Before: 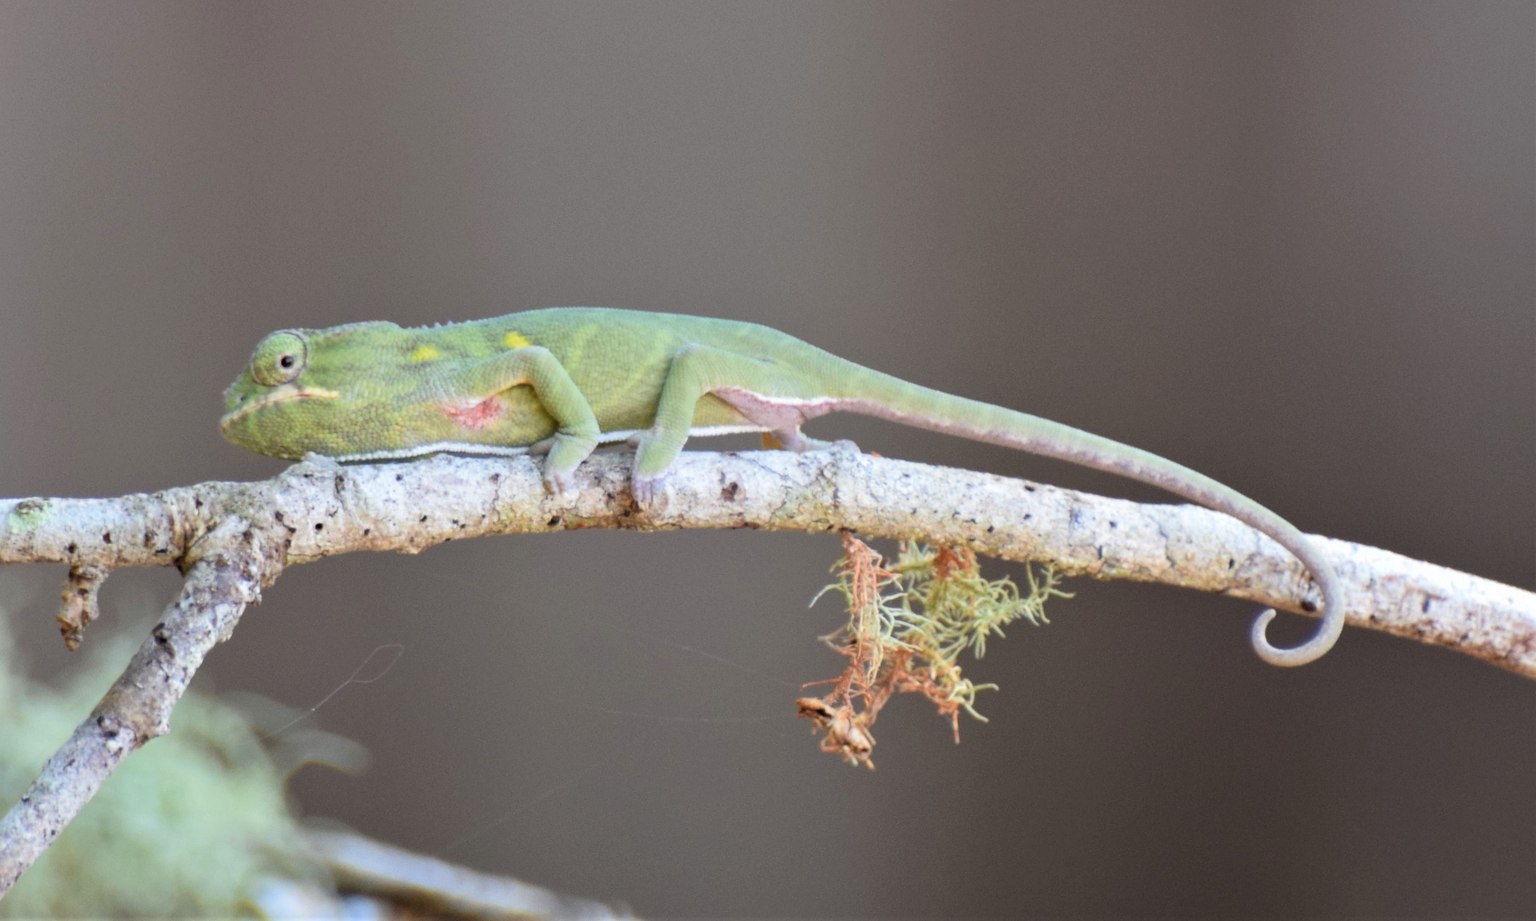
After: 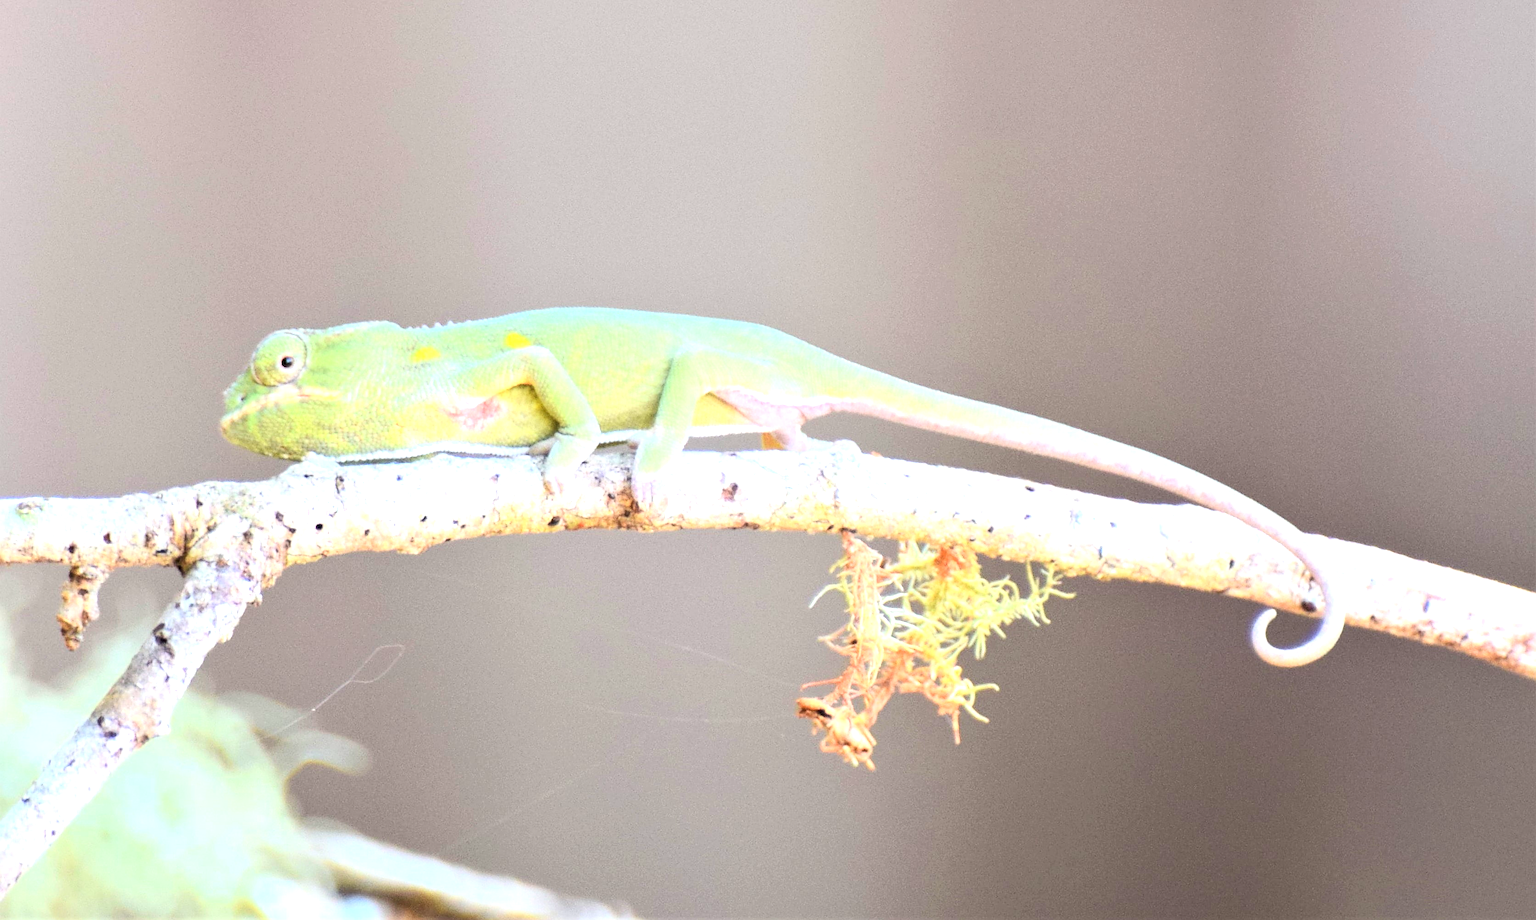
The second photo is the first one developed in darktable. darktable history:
sharpen: amount 0.491
exposure: black level correction 0, exposure 1.2 EV, compensate exposure bias true, compensate highlight preservation false
contrast brightness saturation: contrast 0.201, brightness 0.166, saturation 0.229
